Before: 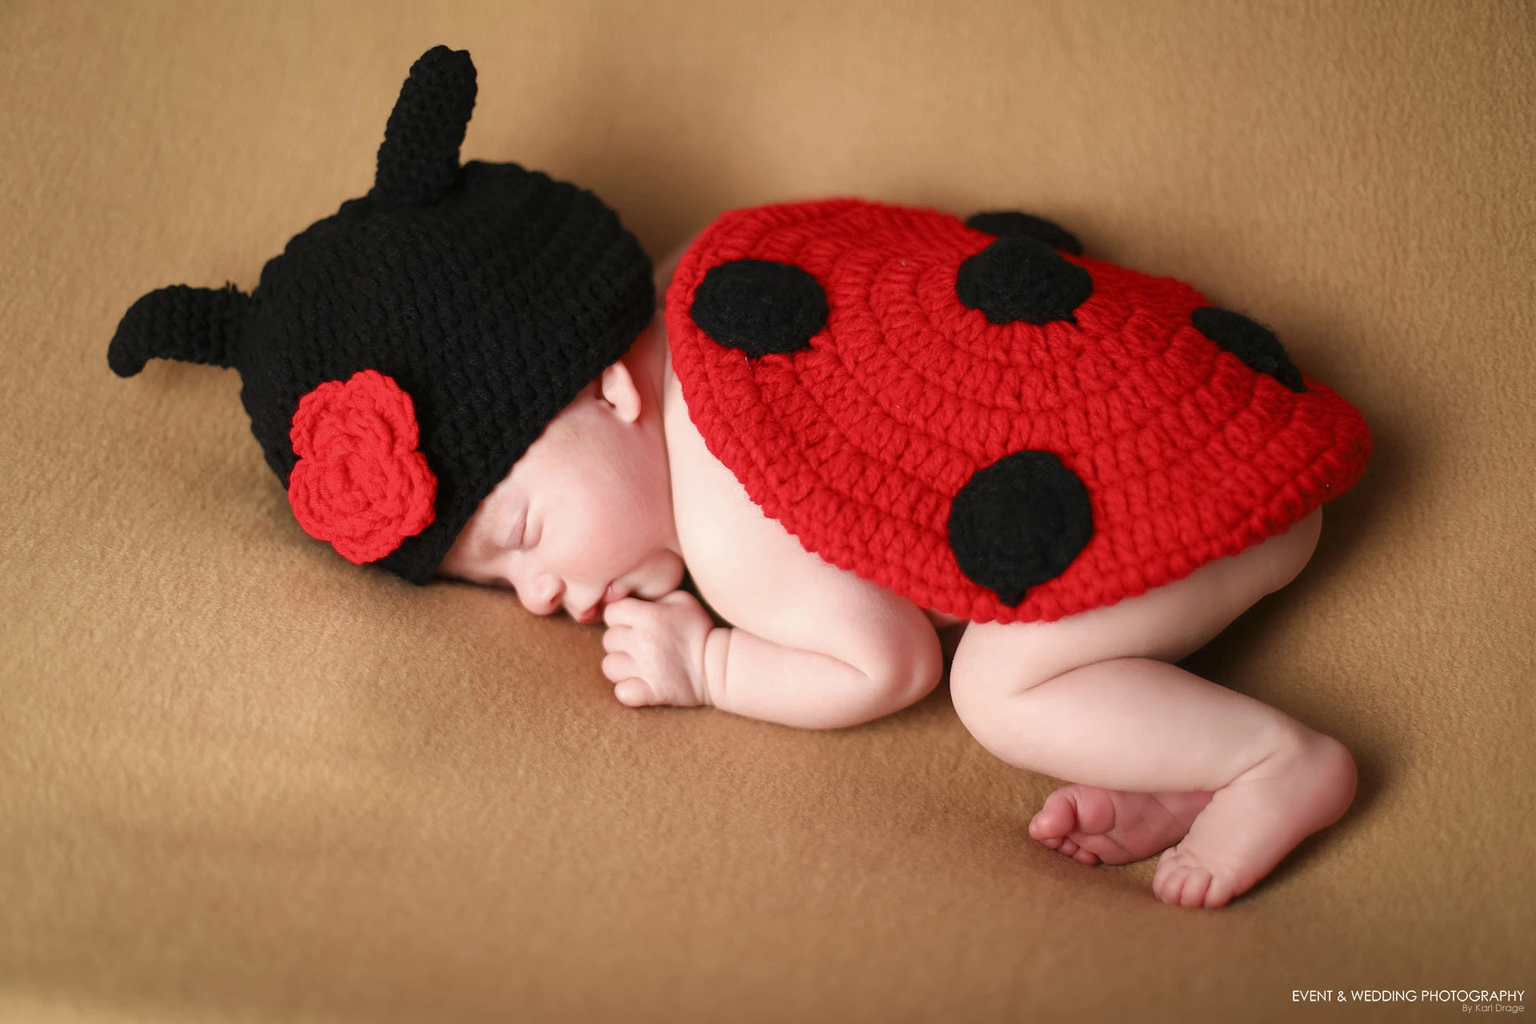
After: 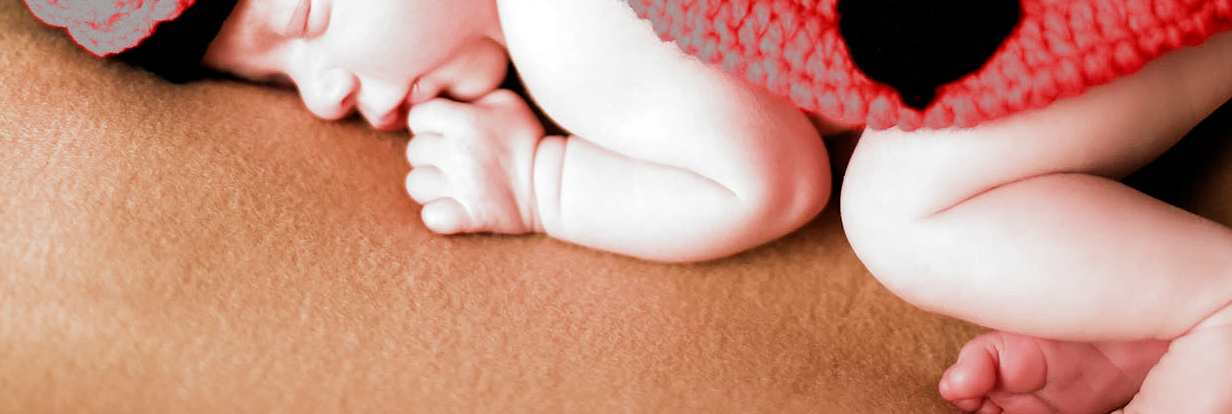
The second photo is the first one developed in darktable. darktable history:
crop: left 18.118%, top 50.759%, right 17.684%, bottom 16.887%
filmic rgb: black relative exposure -8.29 EV, white relative exposure 2.2 EV, threshold 5.97 EV, target white luminance 99.89%, hardness 7.16, latitude 75.48%, contrast 1.319, highlights saturation mix -1.93%, shadows ↔ highlights balance 30.42%, add noise in highlights 0, color science v3 (2019), use custom middle-gray values true, contrast in highlights soft, enable highlight reconstruction true
tone equalizer: on, module defaults
